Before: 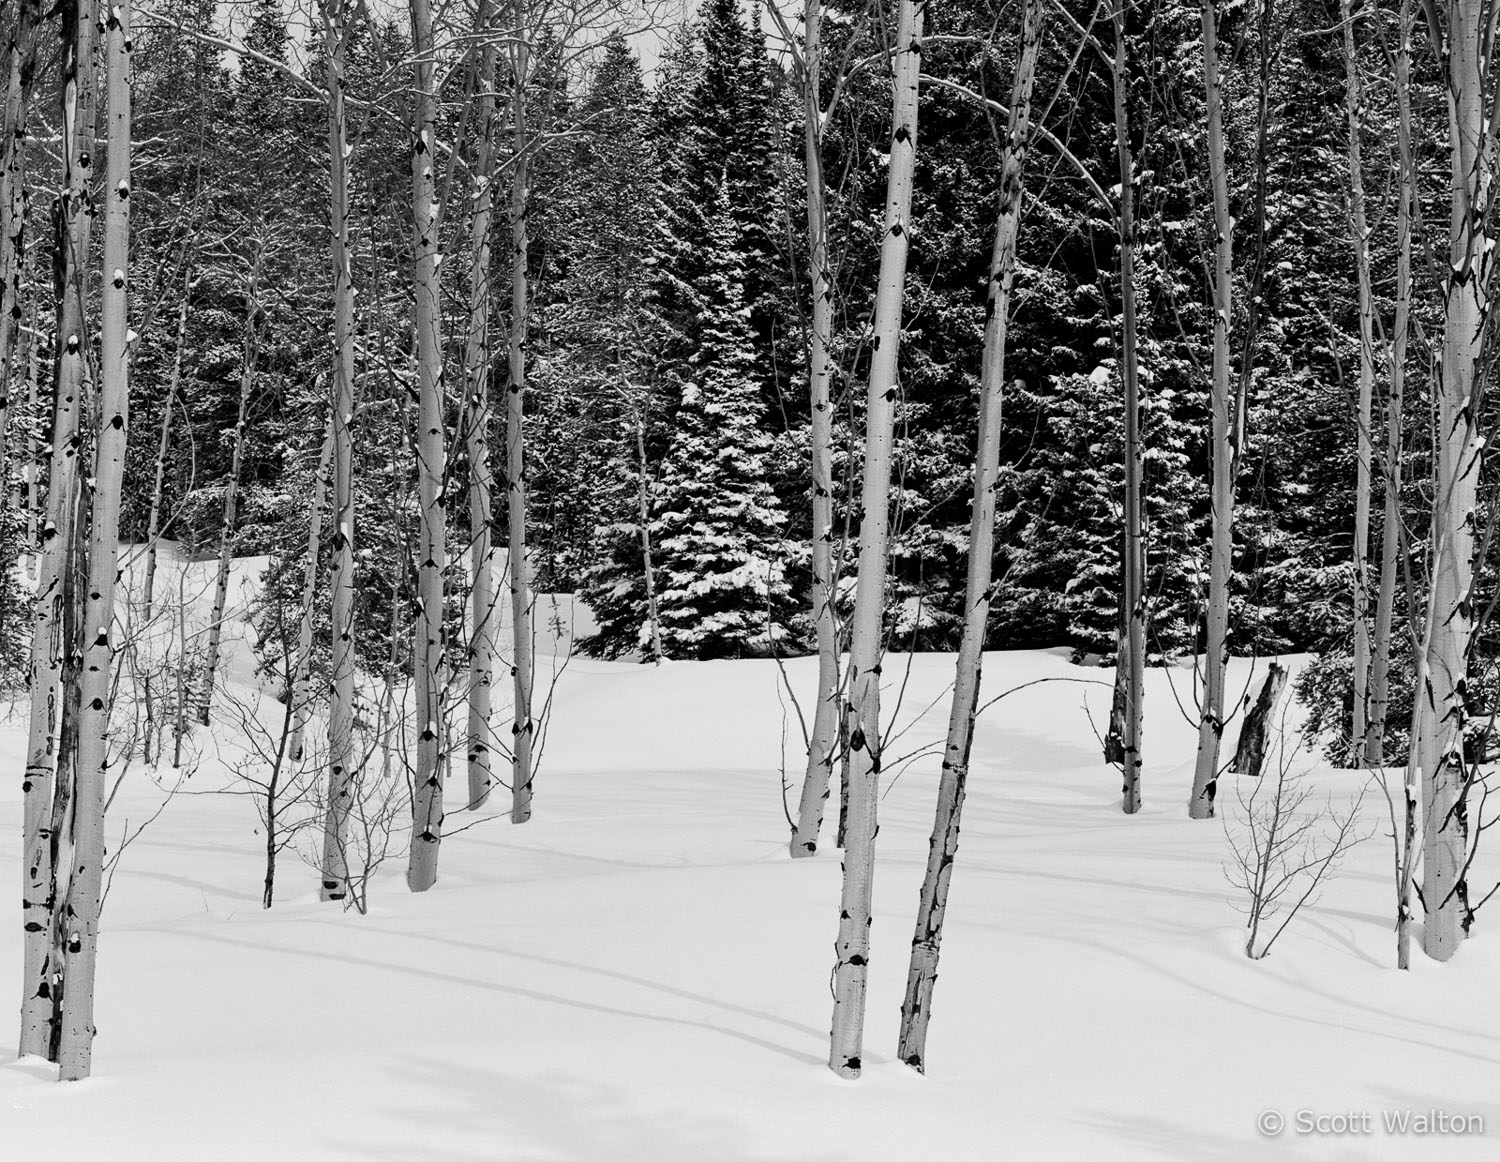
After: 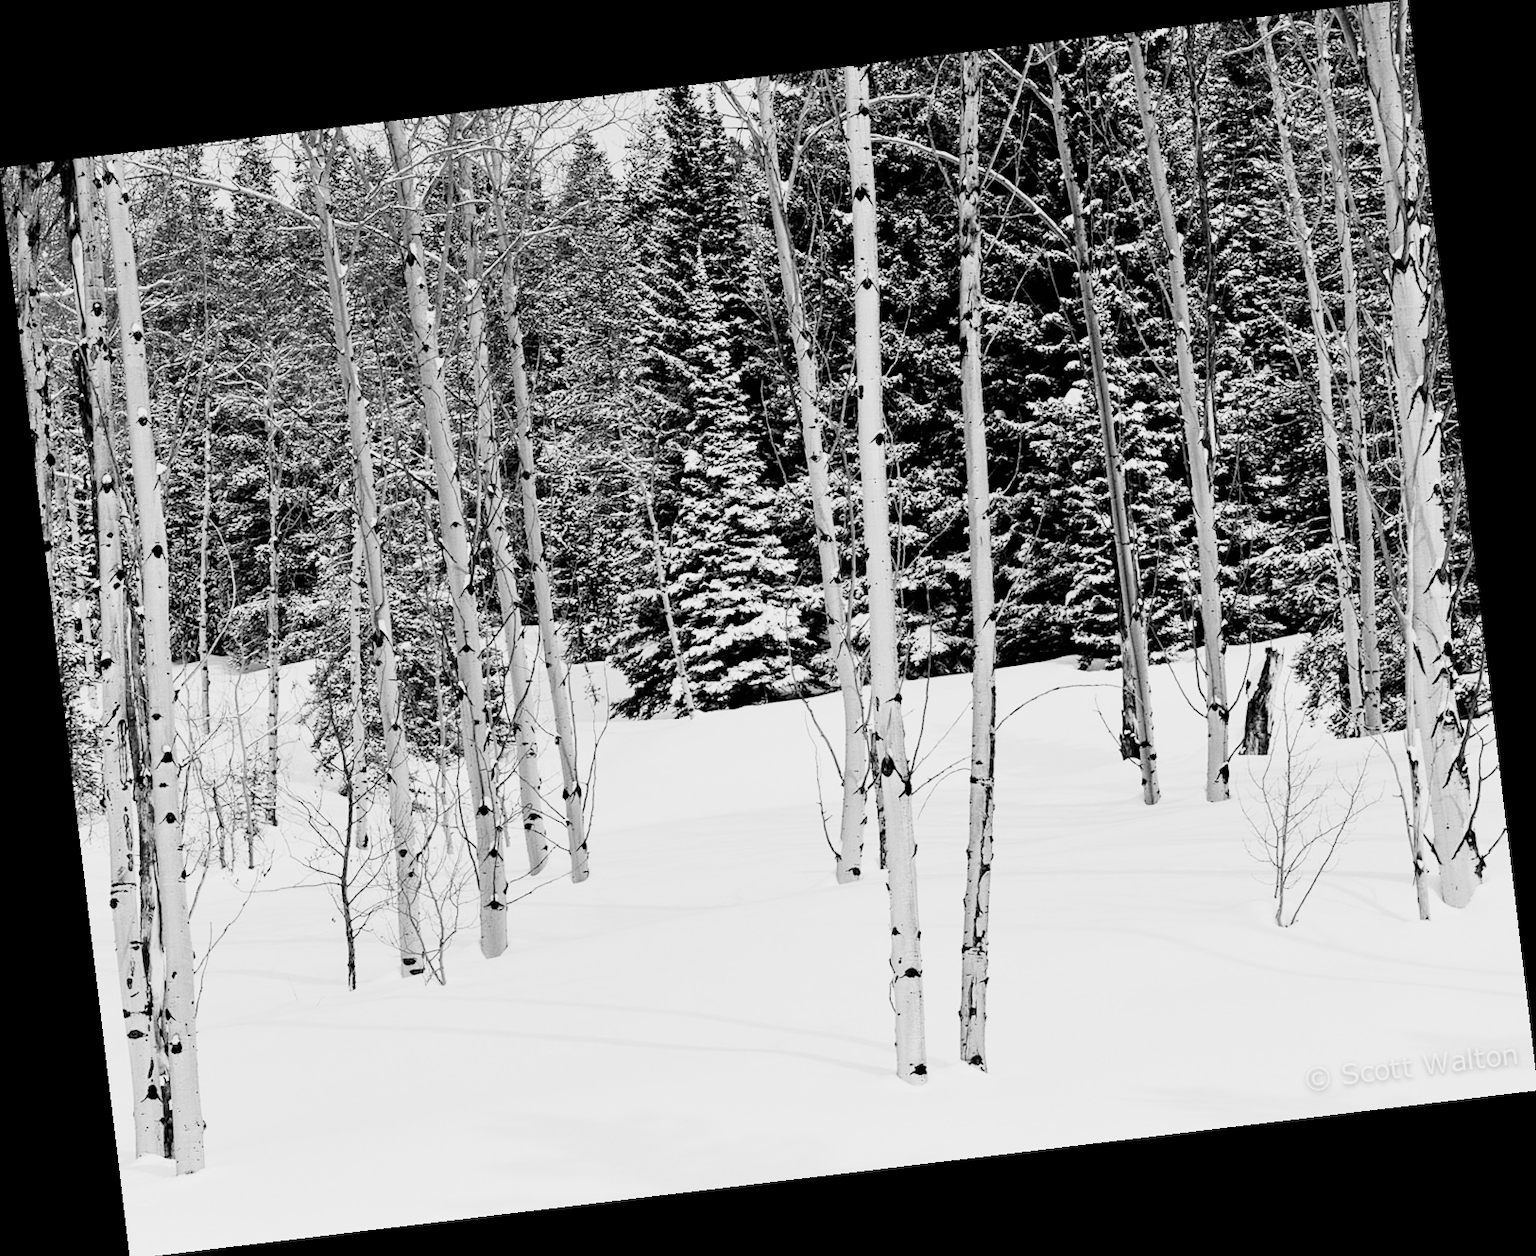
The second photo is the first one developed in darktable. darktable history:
crop: top 0.05%, bottom 0.098%
filmic rgb: black relative exposure -7.15 EV, white relative exposure 5.36 EV, hardness 3.02, color science v6 (2022)
exposure: black level correction 0, exposure 1.45 EV, compensate exposure bias true, compensate highlight preservation false
rotate and perspective: rotation -6.83°, automatic cropping off
